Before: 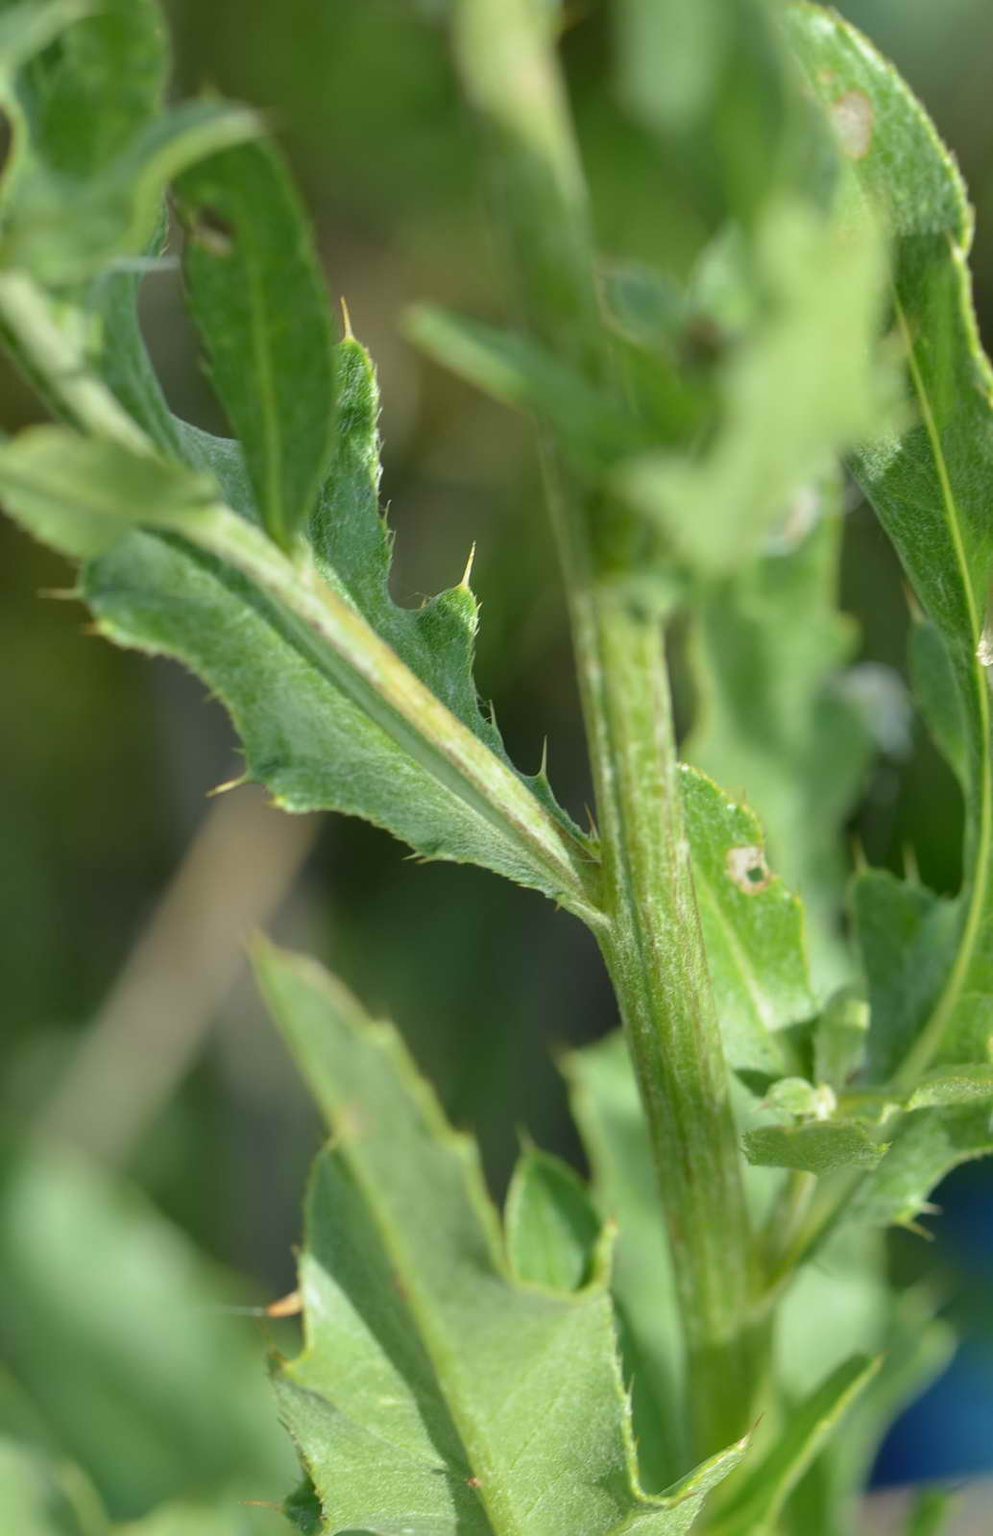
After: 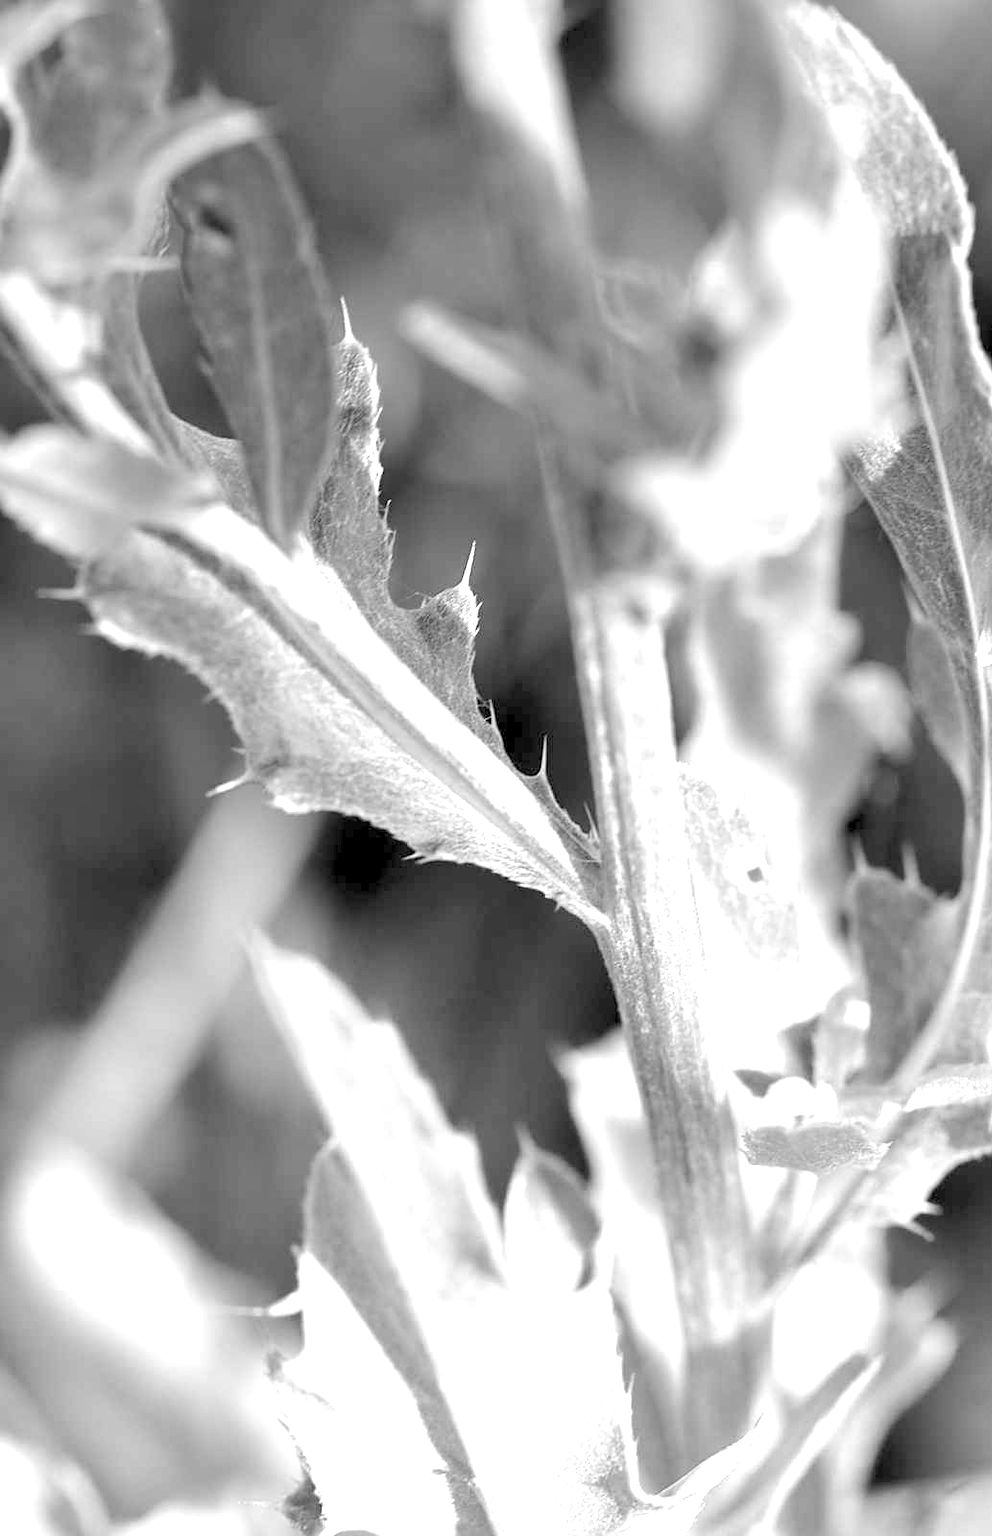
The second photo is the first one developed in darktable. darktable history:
sharpen: amount 0.2
graduated density: on, module defaults
color correction: saturation 1.34
tone equalizer: -8 EV -0.417 EV, -7 EV -0.389 EV, -6 EV -0.333 EV, -5 EV -0.222 EV, -3 EV 0.222 EV, -2 EV 0.333 EV, -1 EV 0.389 EV, +0 EV 0.417 EV, edges refinement/feathering 500, mask exposure compensation -1.25 EV, preserve details no
exposure: black level correction 0, exposure 1 EV, compensate exposure bias true, compensate highlight preservation false
color calibration: illuminant as shot in camera, x 0.37, y 0.382, temperature 4313.32 K
contrast brightness saturation: saturation -1
rgb levels: levels [[0.029, 0.461, 0.922], [0, 0.5, 1], [0, 0.5, 1]]
